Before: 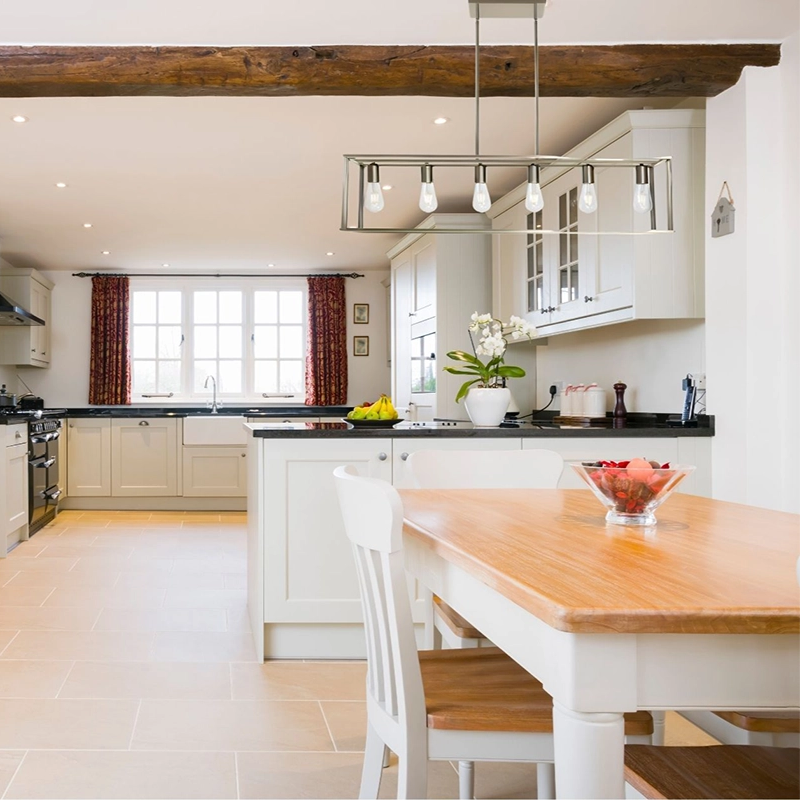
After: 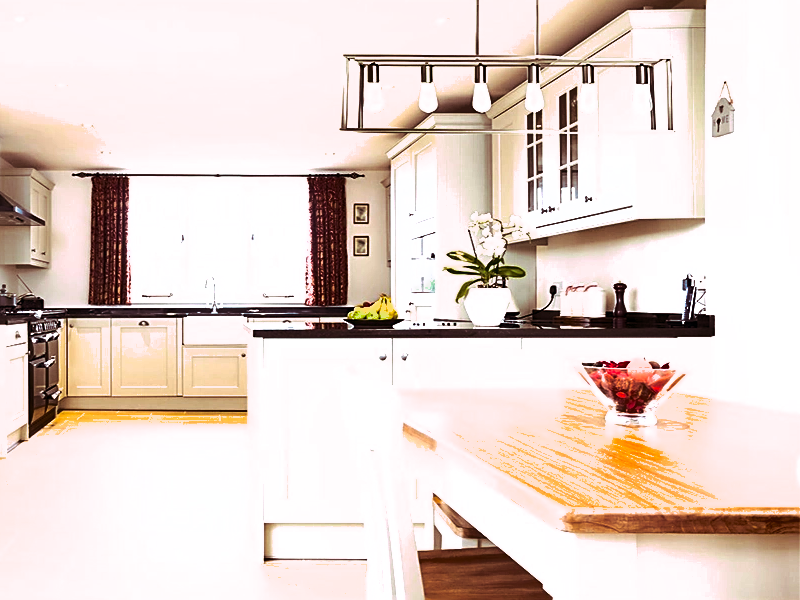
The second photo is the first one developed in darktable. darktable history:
crop and rotate: top 12.5%, bottom 12.5%
tone equalizer: on, module defaults
exposure: exposure 1.061 EV, compensate highlight preservation false
sharpen: on, module defaults
color zones: curves: ch0 [(0, 0.444) (0.143, 0.442) (0.286, 0.441) (0.429, 0.441) (0.571, 0.441) (0.714, 0.441) (0.857, 0.442) (1, 0.444)]
split-toning: highlights › hue 298.8°, highlights › saturation 0.73, compress 41.76%
shadows and highlights: low approximation 0.01, soften with gaussian
